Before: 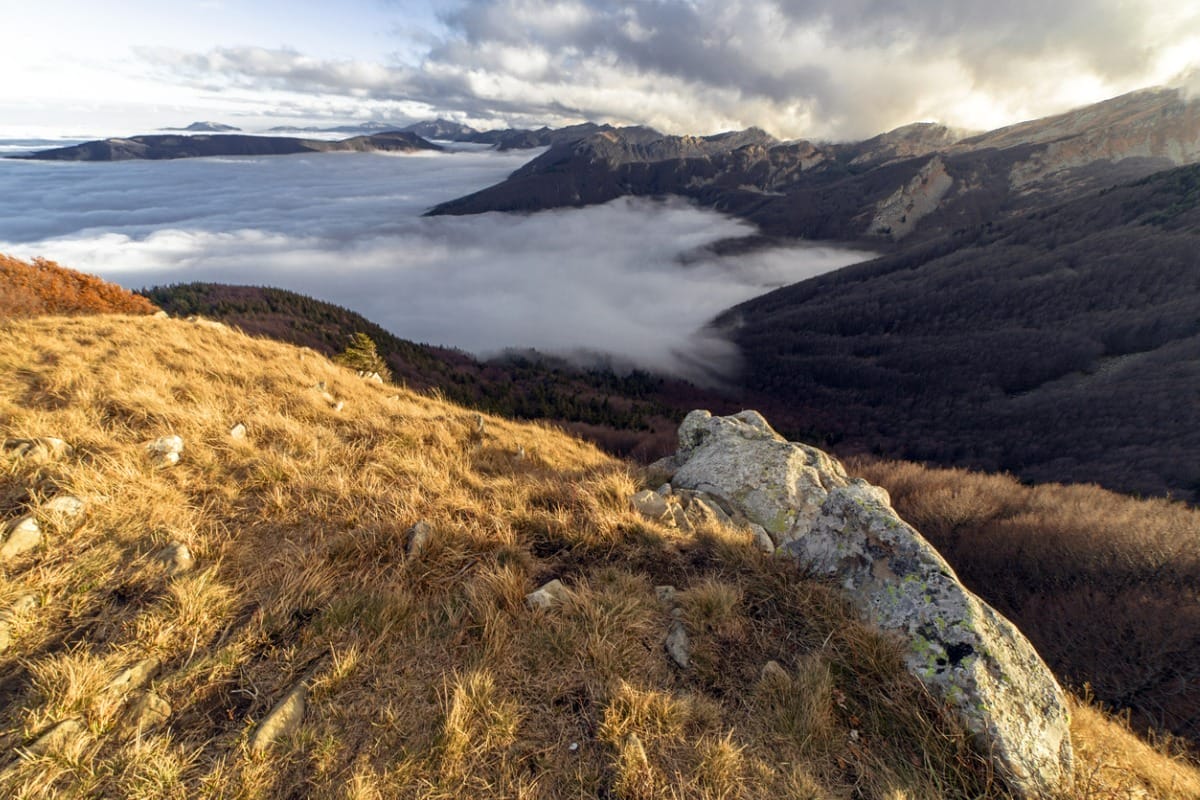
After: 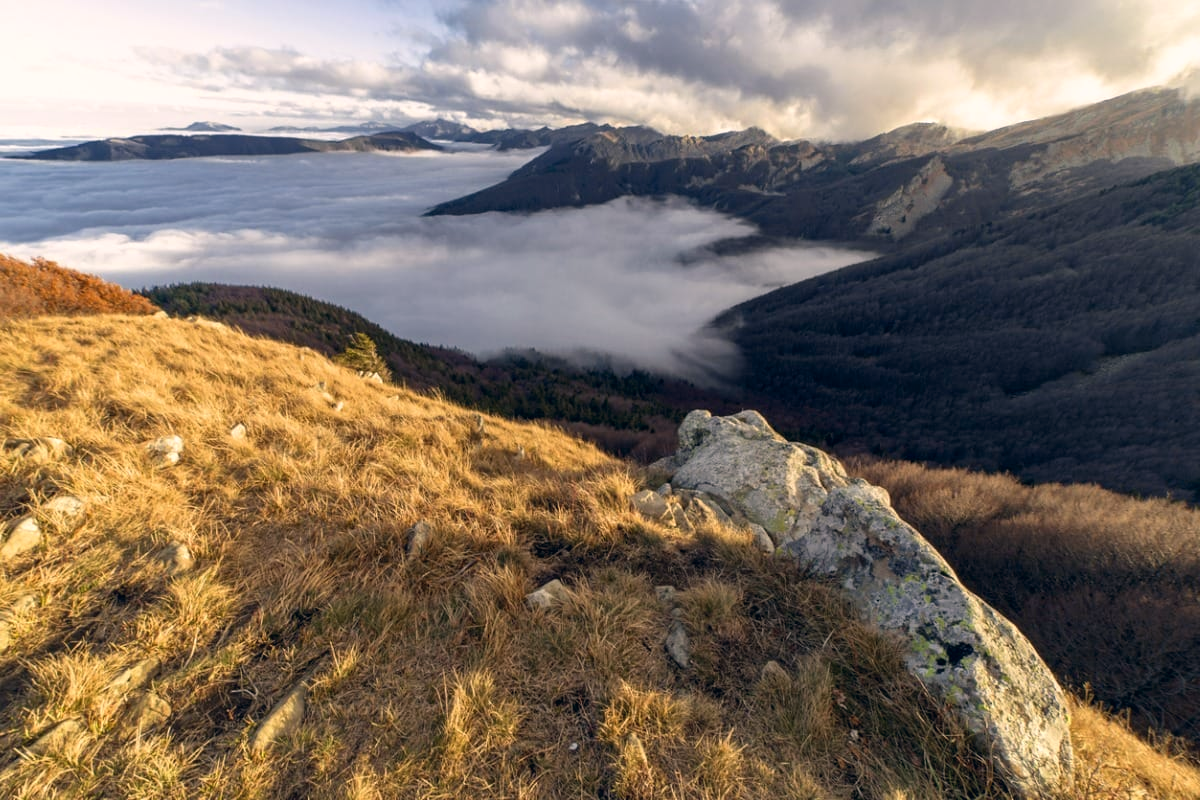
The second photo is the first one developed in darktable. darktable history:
color correction: highlights a* 5.35, highlights b* 5.35, shadows a* -4.19, shadows b* -4.99
